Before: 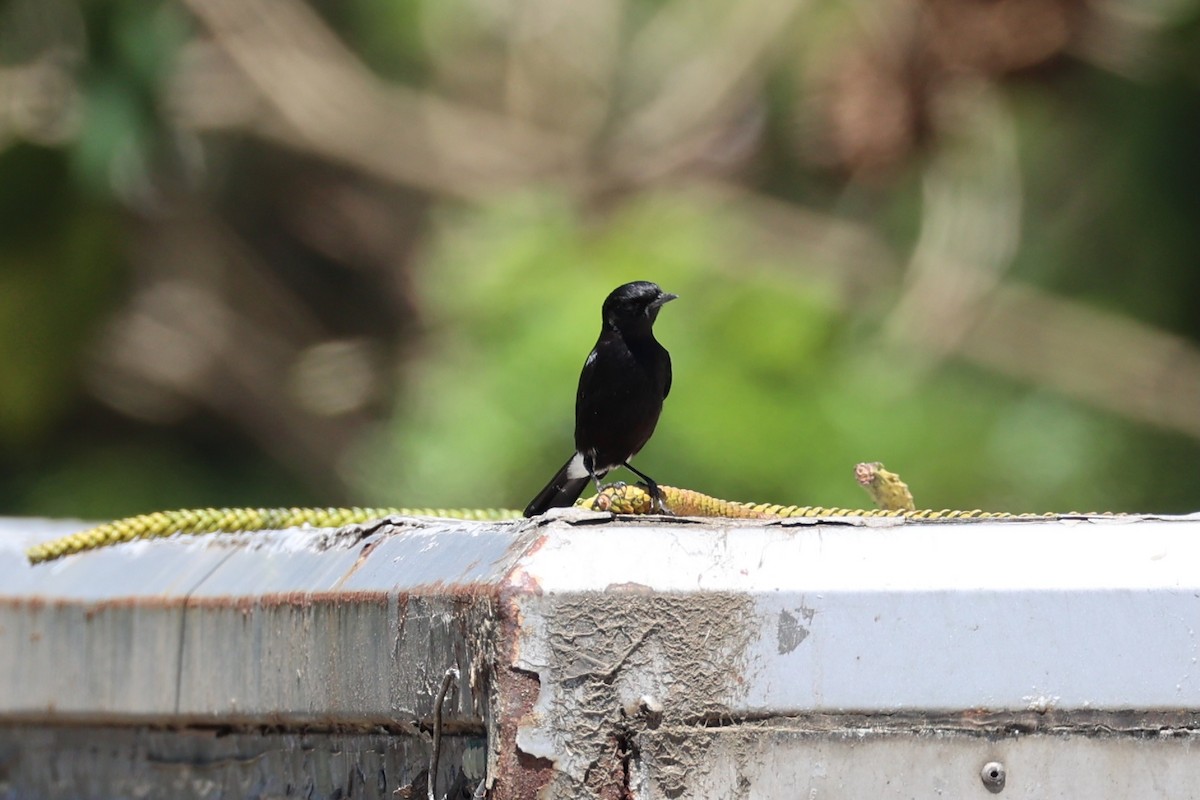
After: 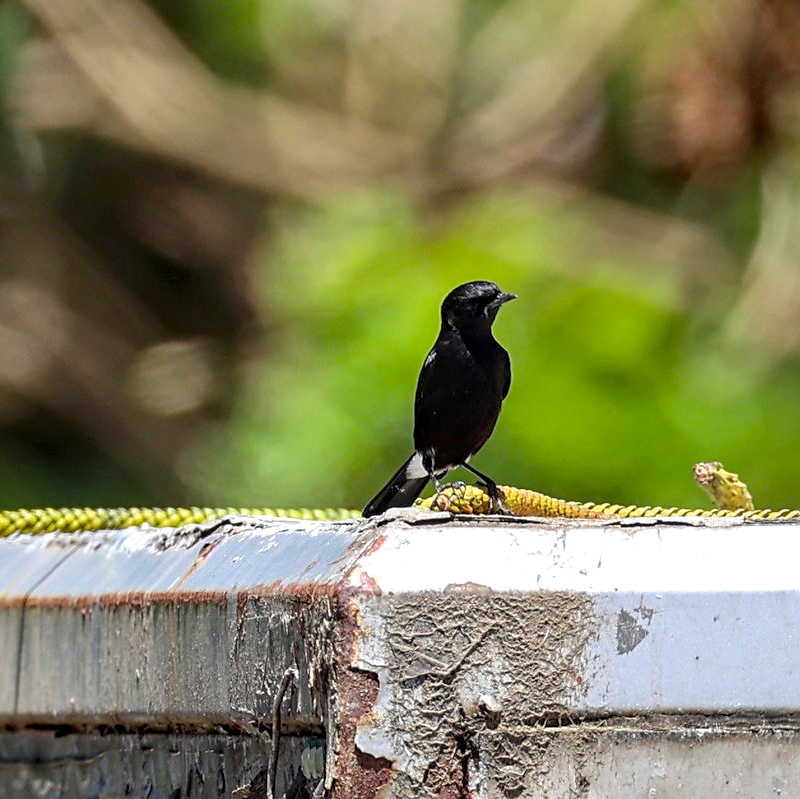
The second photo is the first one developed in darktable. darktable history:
crop and rotate: left 13.449%, right 19.872%
exposure: compensate exposure bias true, compensate highlight preservation false
color zones: curves: ch0 [(0, 0.5) (0.143, 0.5) (0.286, 0.5) (0.429, 0.5) (0.571, 0.5) (0.714, 0.476) (0.857, 0.5) (1, 0.5)]; ch2 [(0, 0.5) (0.143, 0.5) (0.286, 0.5) (0.429, 0.5) (0.571, 0.5) (0.714, 0.487) (0.857, 0.5) (1, 0.5)]
local contrast: detail 142%
sharpen: on, module defaults
haze removal: compatibility mode true, adaptive false
color balance rgb: power › hue 308.31°, perceptual saturation grading › global saturation 25.812%, global vibrance 9.718%
